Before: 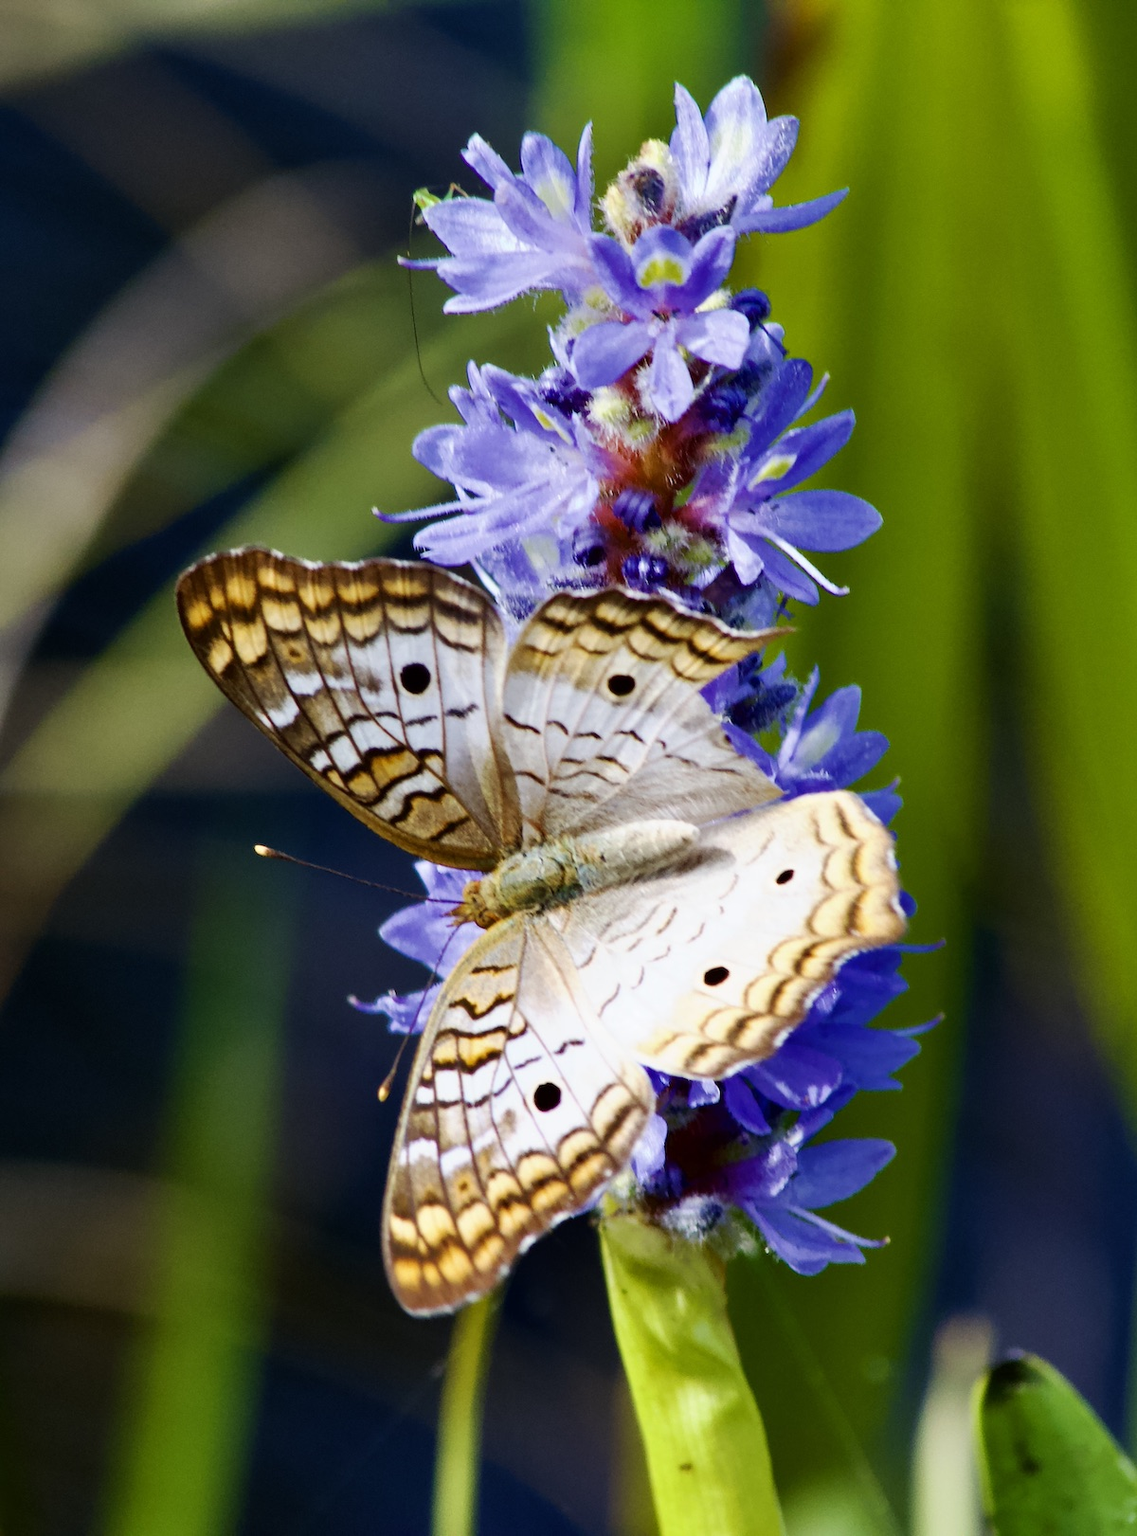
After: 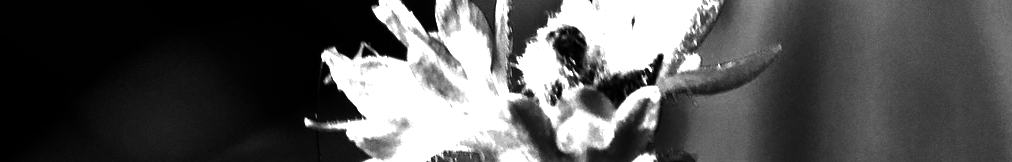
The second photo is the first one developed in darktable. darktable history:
crop and rotate: left 9.644%, top 9.491%, right 6.021%, bottom 80.509%
contrast brightness saturation: contrast 0.02, brightness -1, saturation -1
tone equalizer: -8 EV -0.75 EV, -7 EV -0.7 EV, -6 EV -0.6 EV, -5 EV -0.4 EV, -3 EV 0.4 EV, -2 EV 0.6 EV, -1 EV 0.7 EV, +0 EV 0.75 EV, edges refinement/feathering 500, mask exposure compensation -1.57 EV, preserve details no
exposure: black level correction 0, exposure 0.7 EV, compensate exposure bias true, compensate highlight preservation false
